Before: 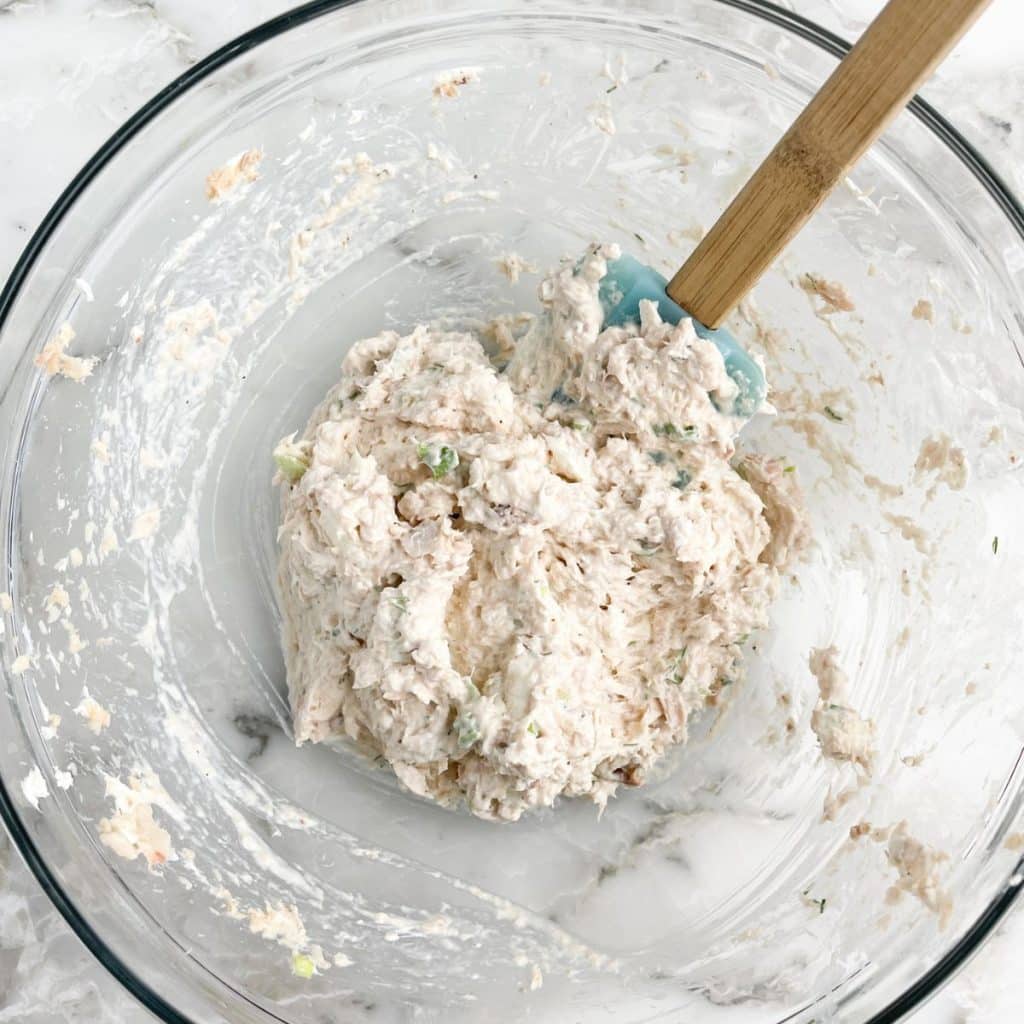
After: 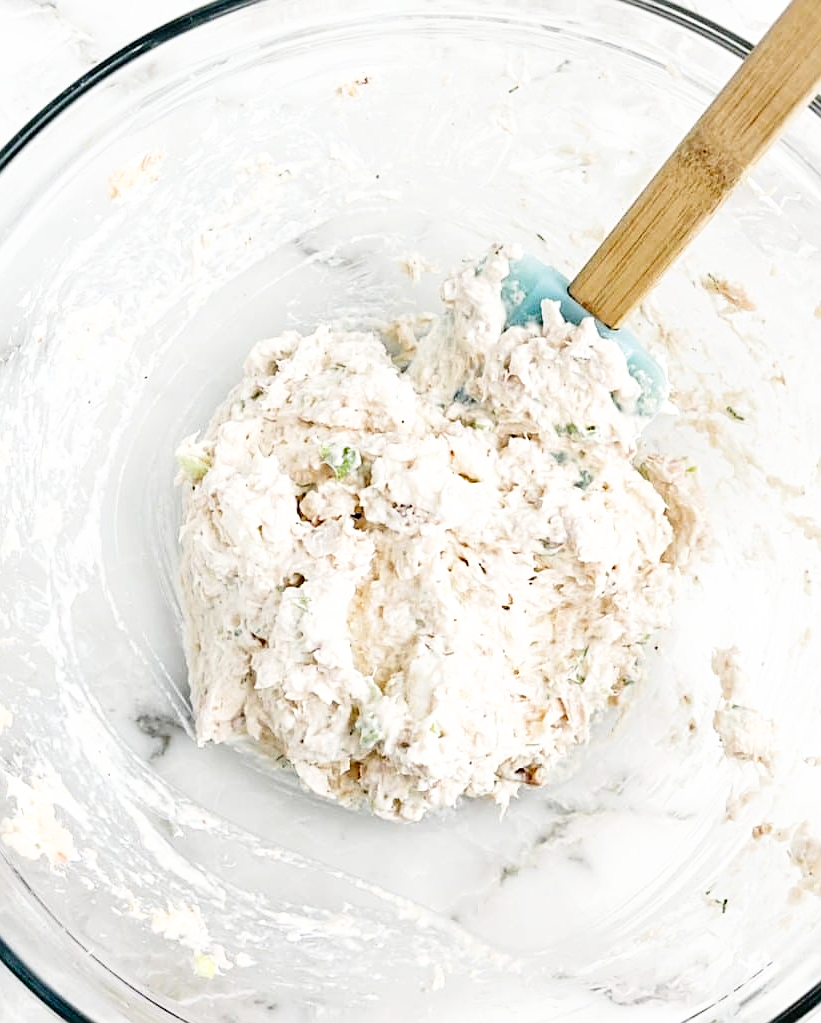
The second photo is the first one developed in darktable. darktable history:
crop and rotate: left 9.597%, right 10.195%
base curve: curves: ch0 [(0, 0) (0.008, 0.007) (0.022, 0.029) (0.048, 0.089) (0.092, 0.197) (0.191, 0.399) (0.275, 0.534) (0.357, 0.65) (0.477, 0.78) (0.542, 0.833) (0.799, 0.973) (1, 1)], preserve colors none
sharpen: on, module defaults
